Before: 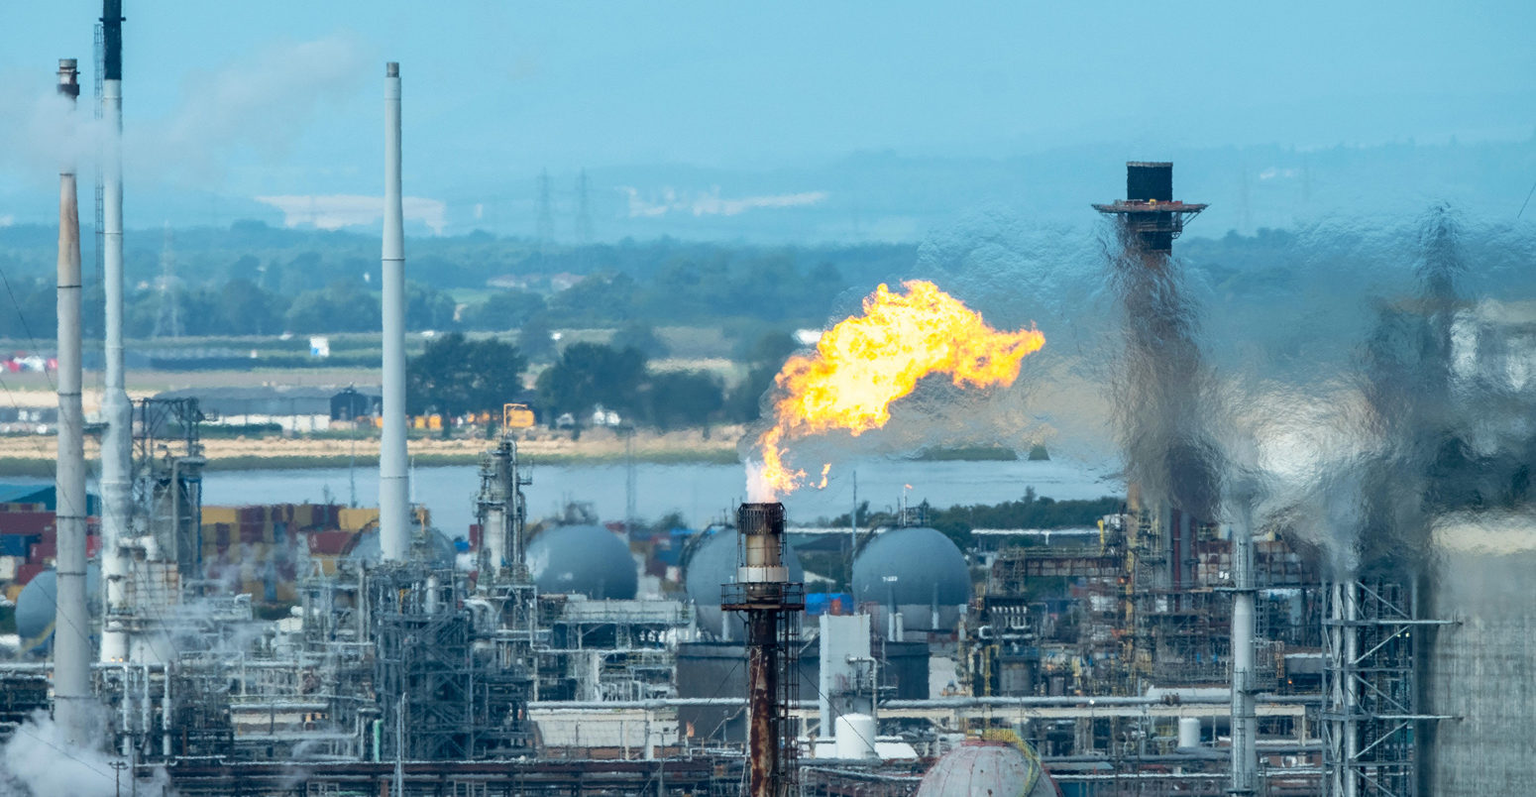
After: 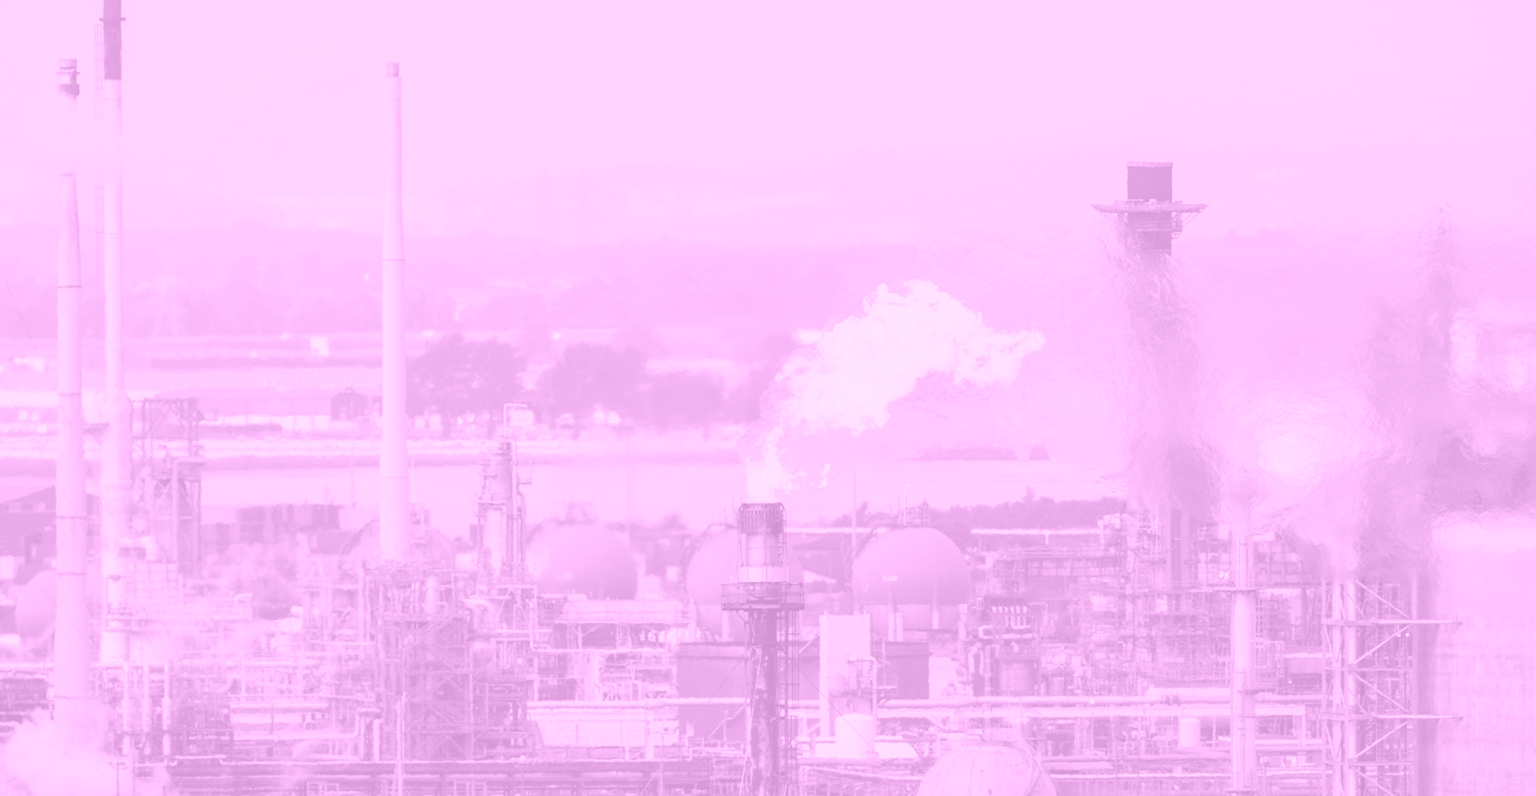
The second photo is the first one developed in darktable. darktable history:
contrast brightness saturation: saturation -0.05
white balance: red 0.983, blue 1.036
colorize: hue 331.2°, saturation 75%, source mix 30.28%, lightness 70.52%, version 1
